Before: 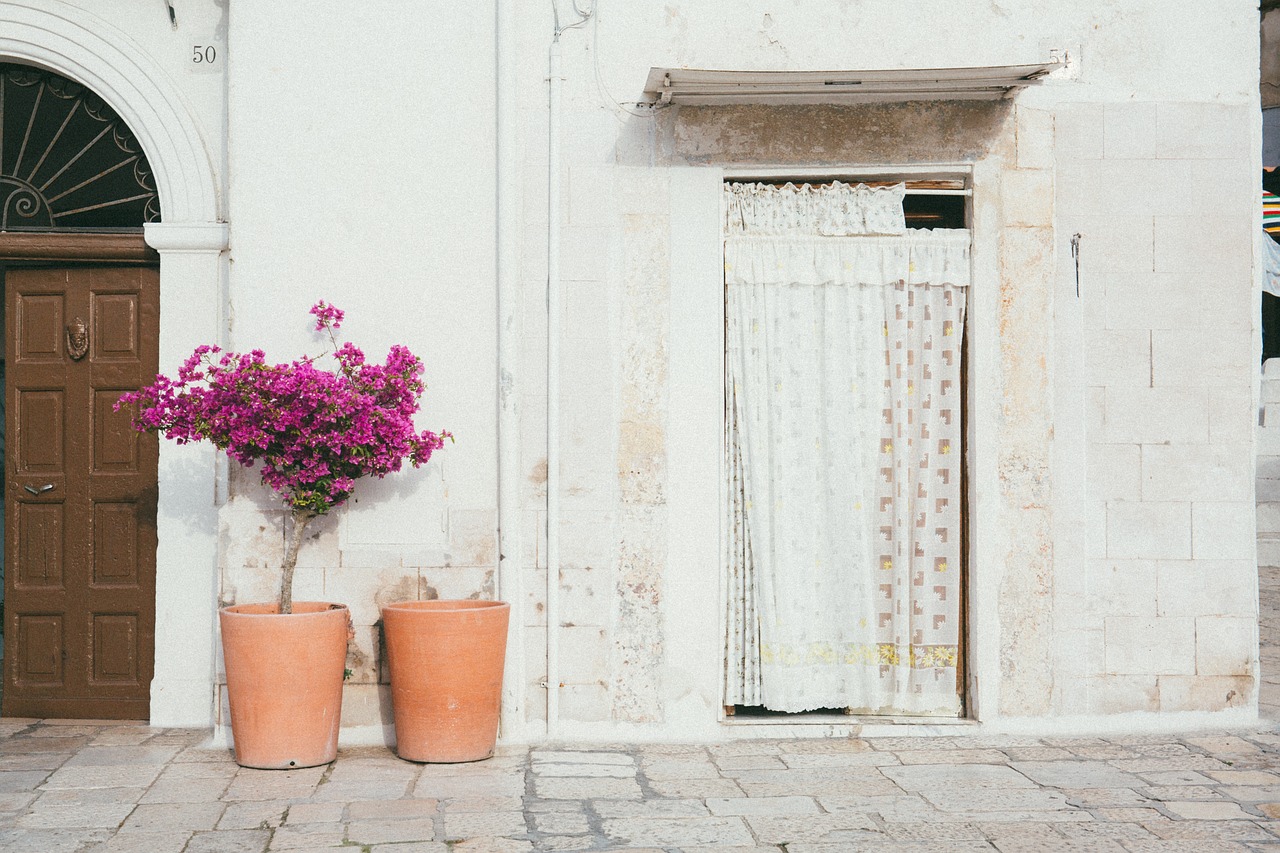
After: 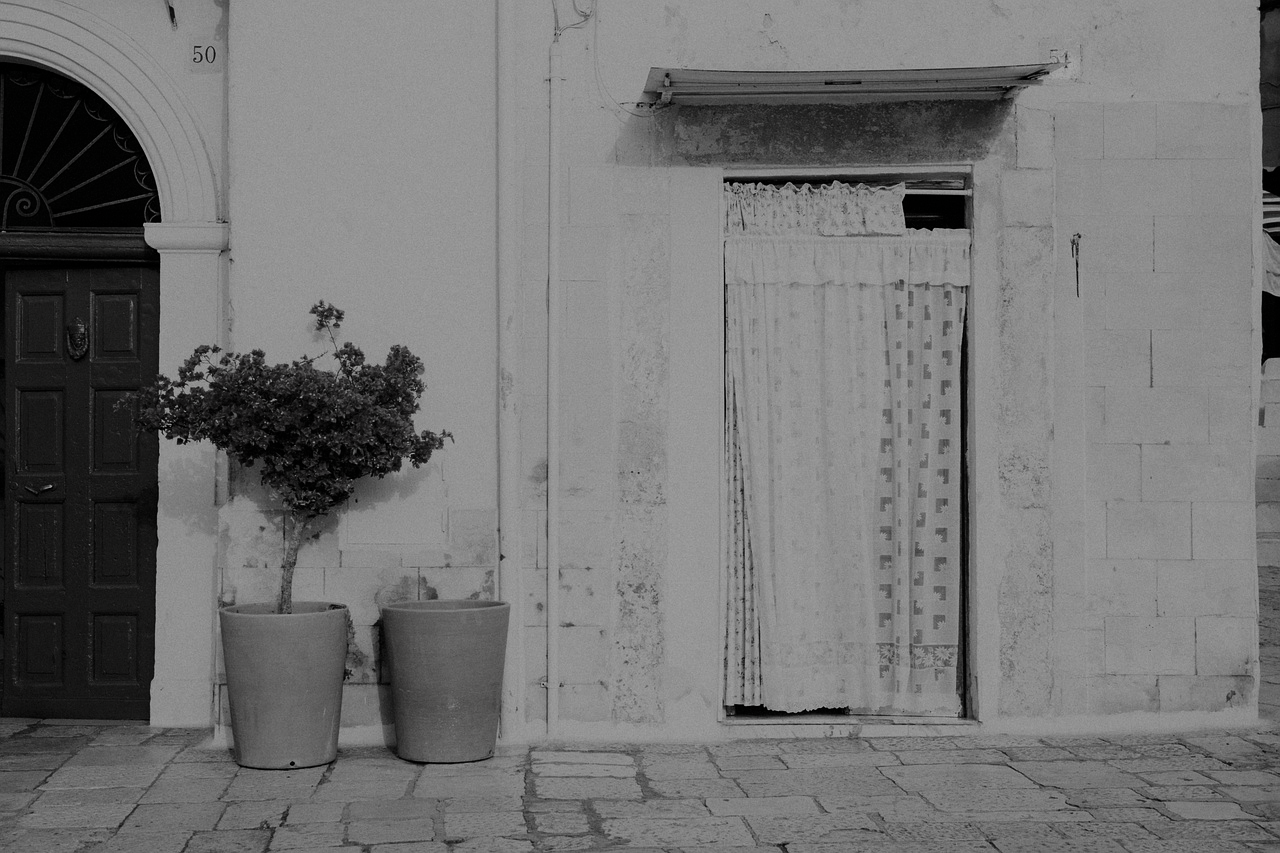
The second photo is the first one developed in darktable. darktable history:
contrast brightness saturation: contrast -0.03, brightness -0.59, saturation -0.99
filmic rgb: black relative exposure -7.65 EV, white relative exposure 4.56 EV, hardness 3.61
